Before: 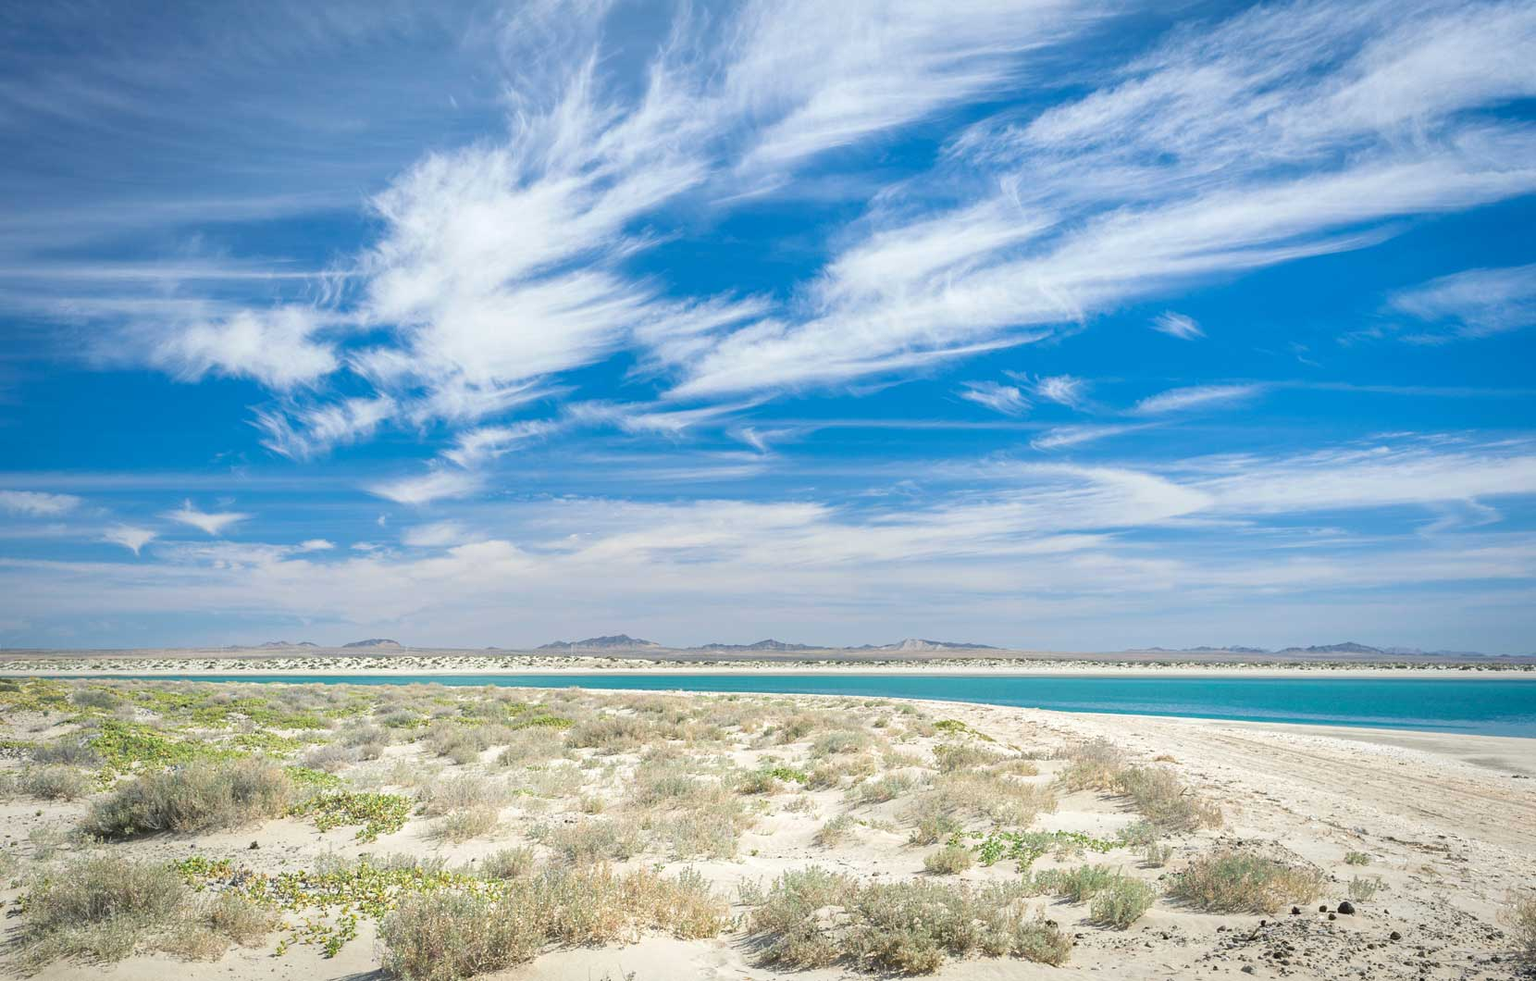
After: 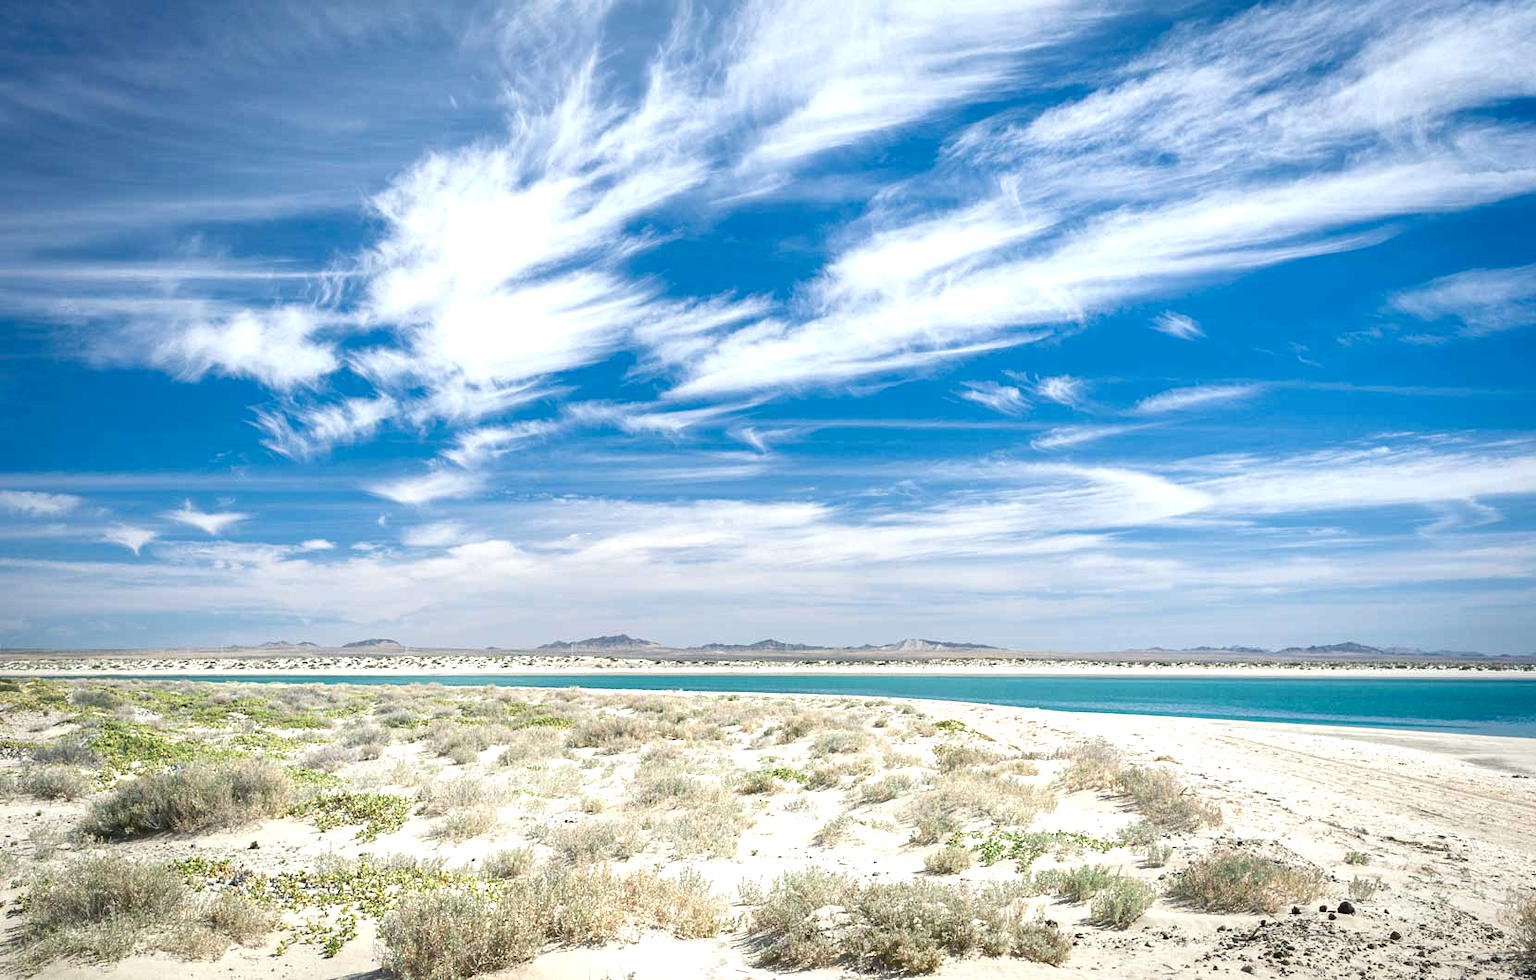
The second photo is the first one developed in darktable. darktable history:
color balance rgb: perceptual saturation grading › global saturation 20%, perceptual saturation grading › highlights -48.922%, perceptual saturation grading › shadows 25.258%, perceptual brilliance grading › global brilliance 14.273%, perceptual brilliance grading › shadows -35.098%
